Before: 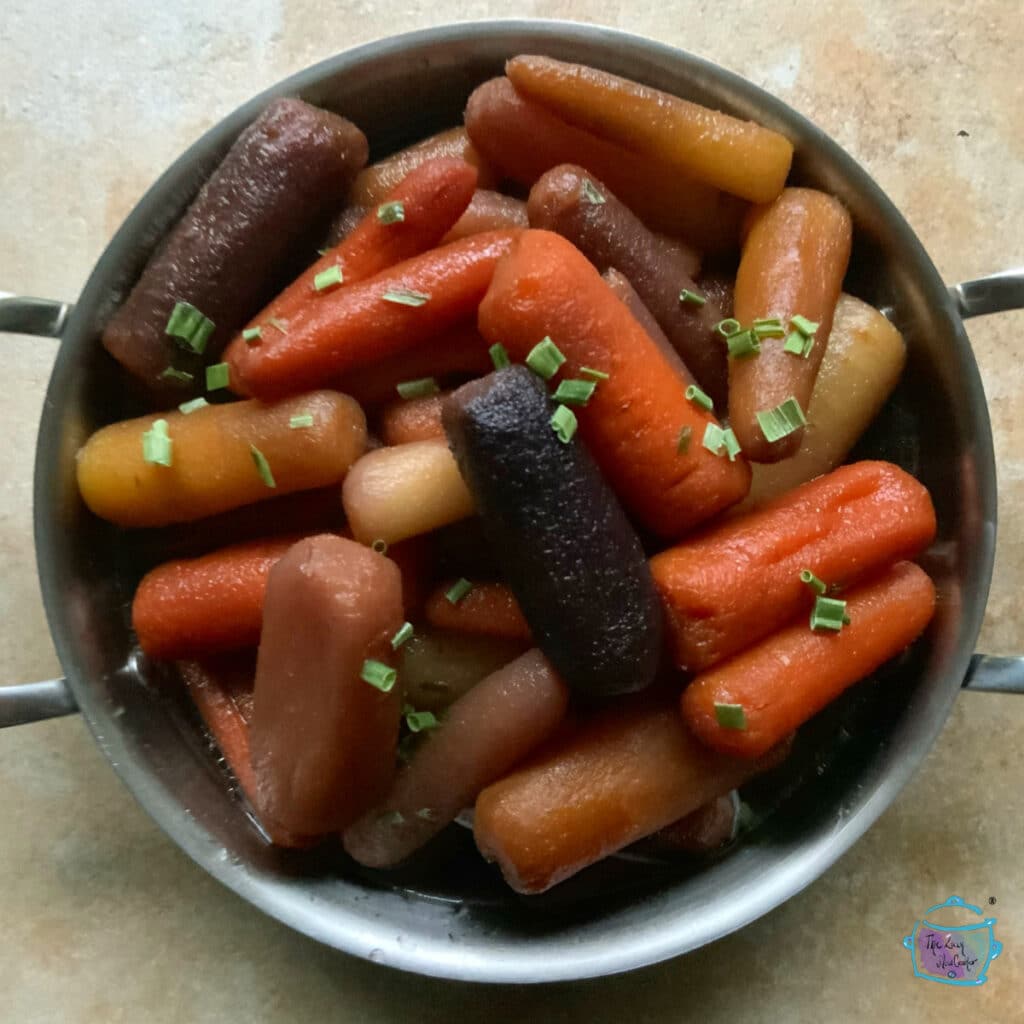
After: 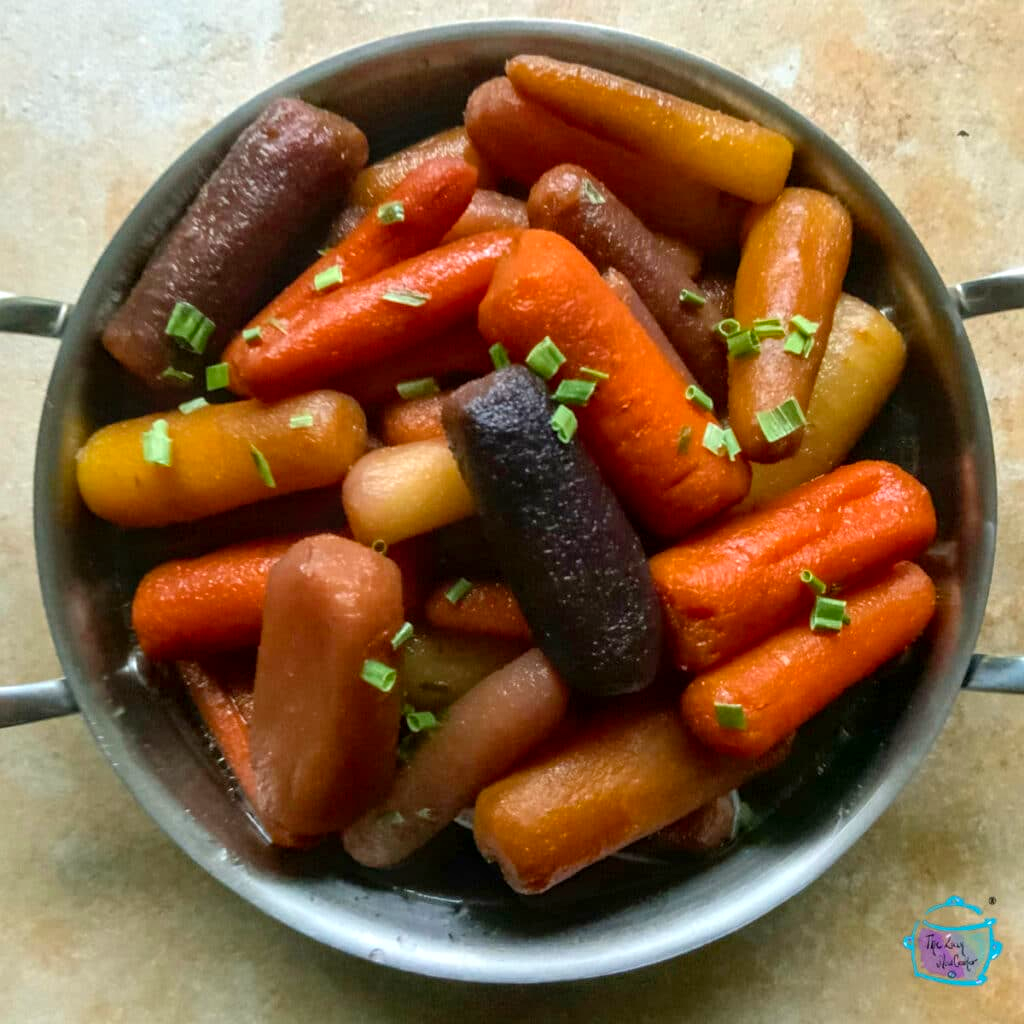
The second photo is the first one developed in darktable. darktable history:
local contrast: on, module defaults
levels: levels [0, 0.478, 1]
color balance rgb: perceptual saturation grading › global saturation 20%, global vibrance 20%
exposure: exposure 0.131 EV, compensate highlight preservation false
